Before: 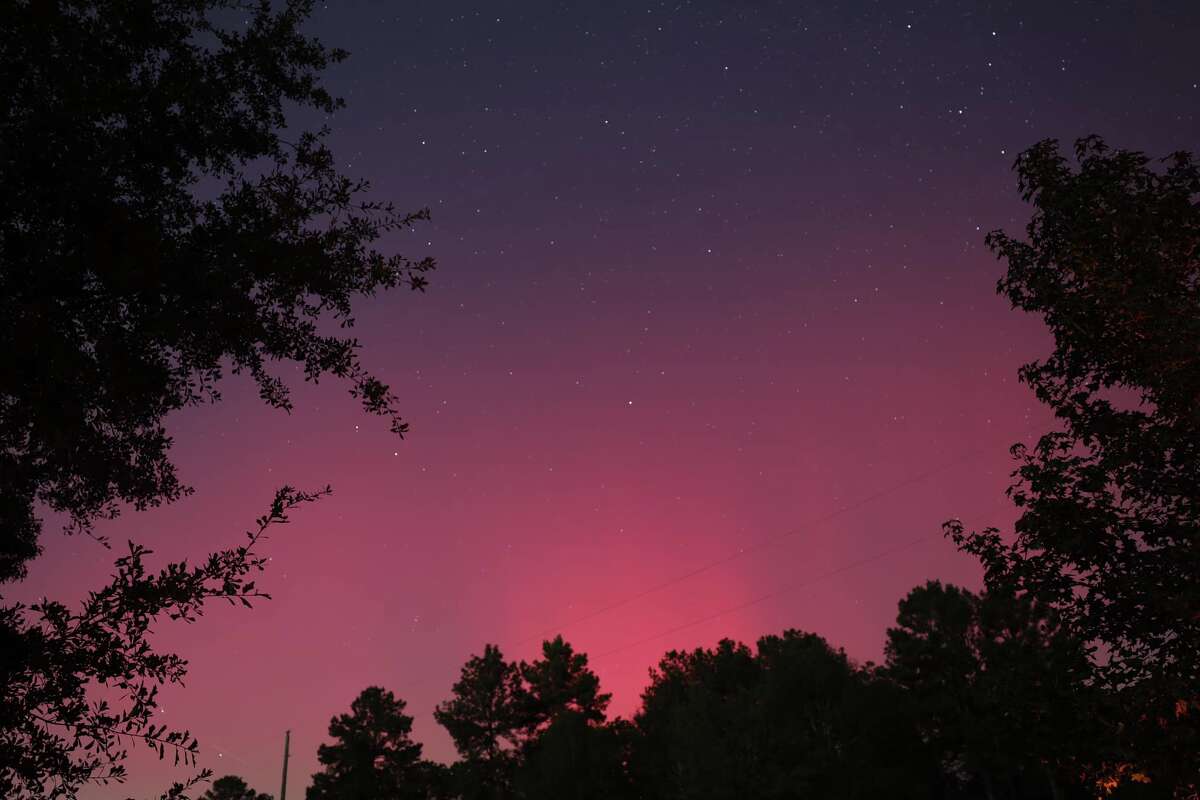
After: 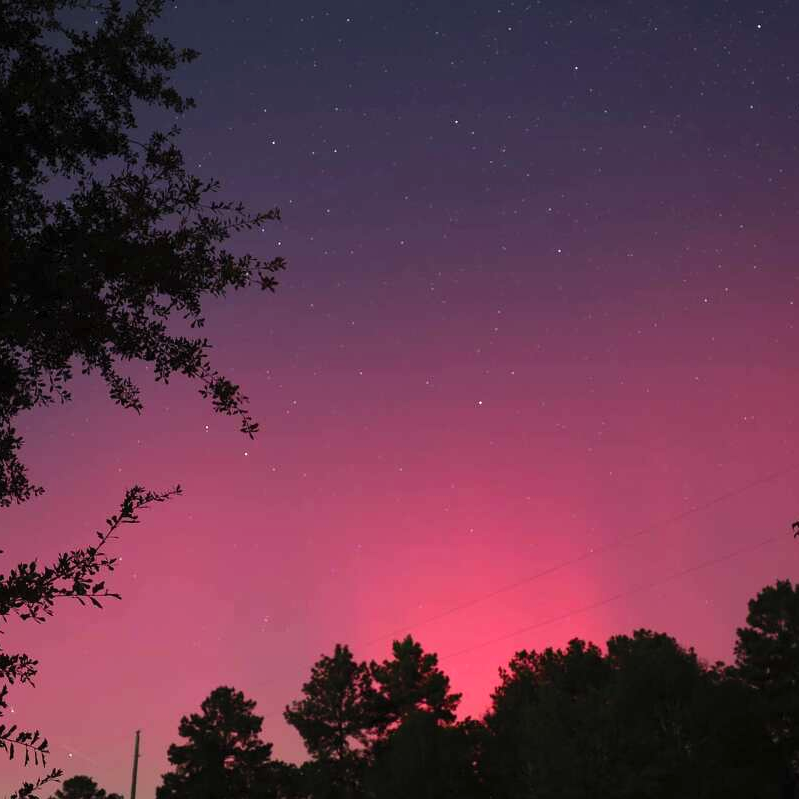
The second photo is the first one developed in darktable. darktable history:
crop and rotate: left 12.575%, right 20.84%
contrast brightness saturation: contrast 0.203, brightness 0.168, saturation 0.22
